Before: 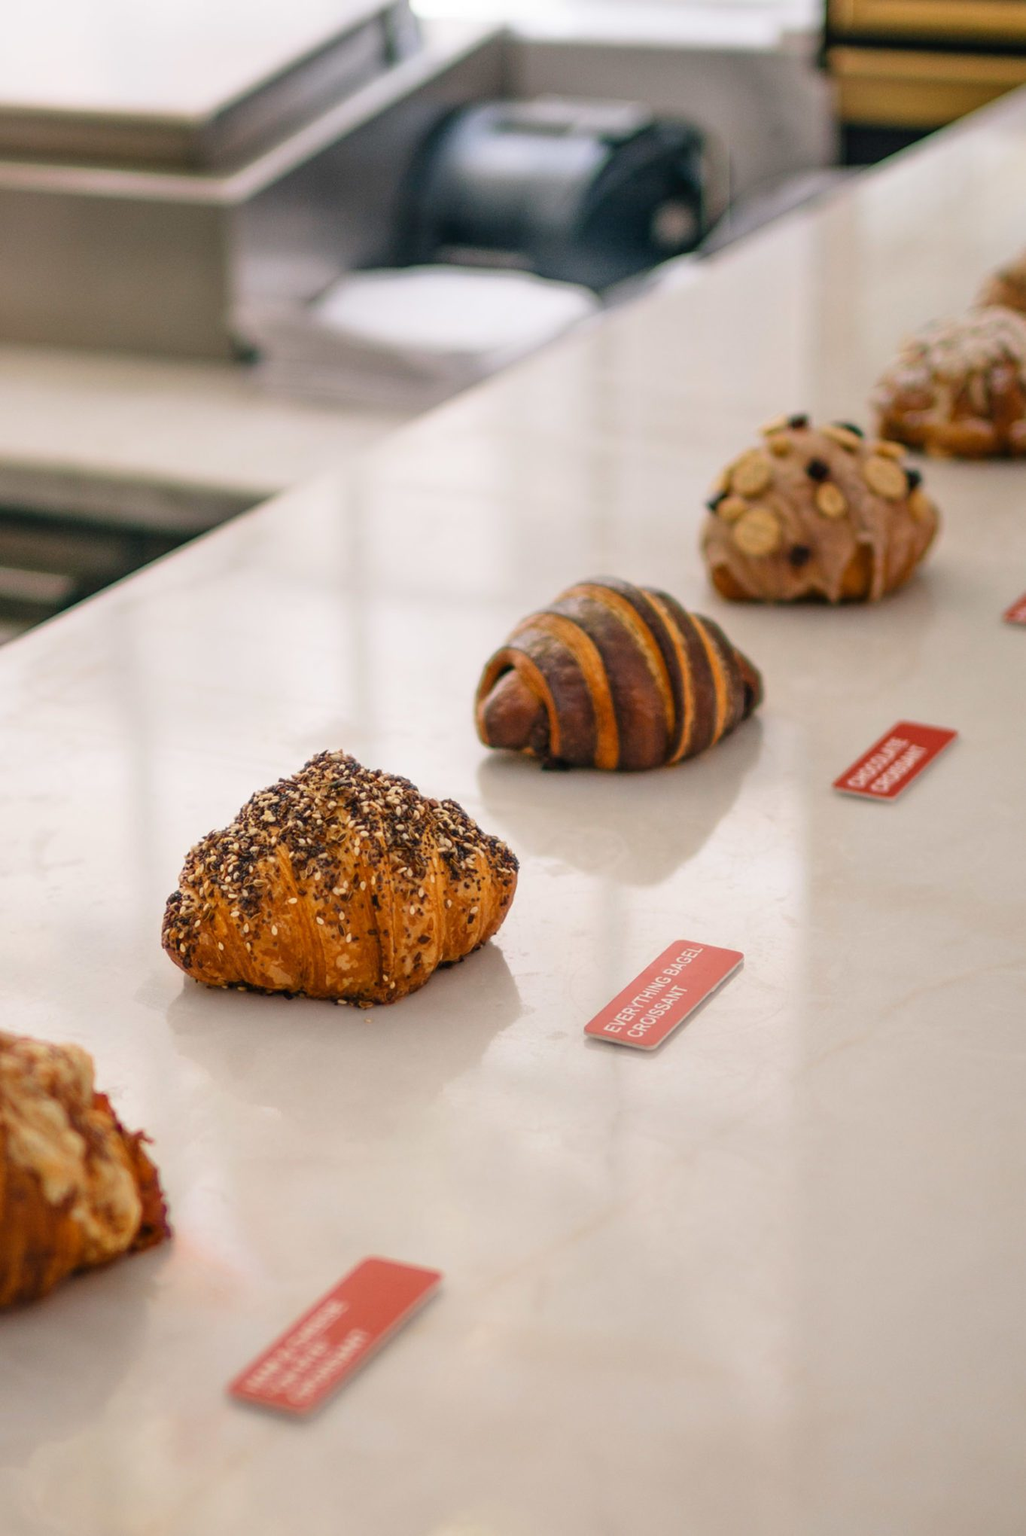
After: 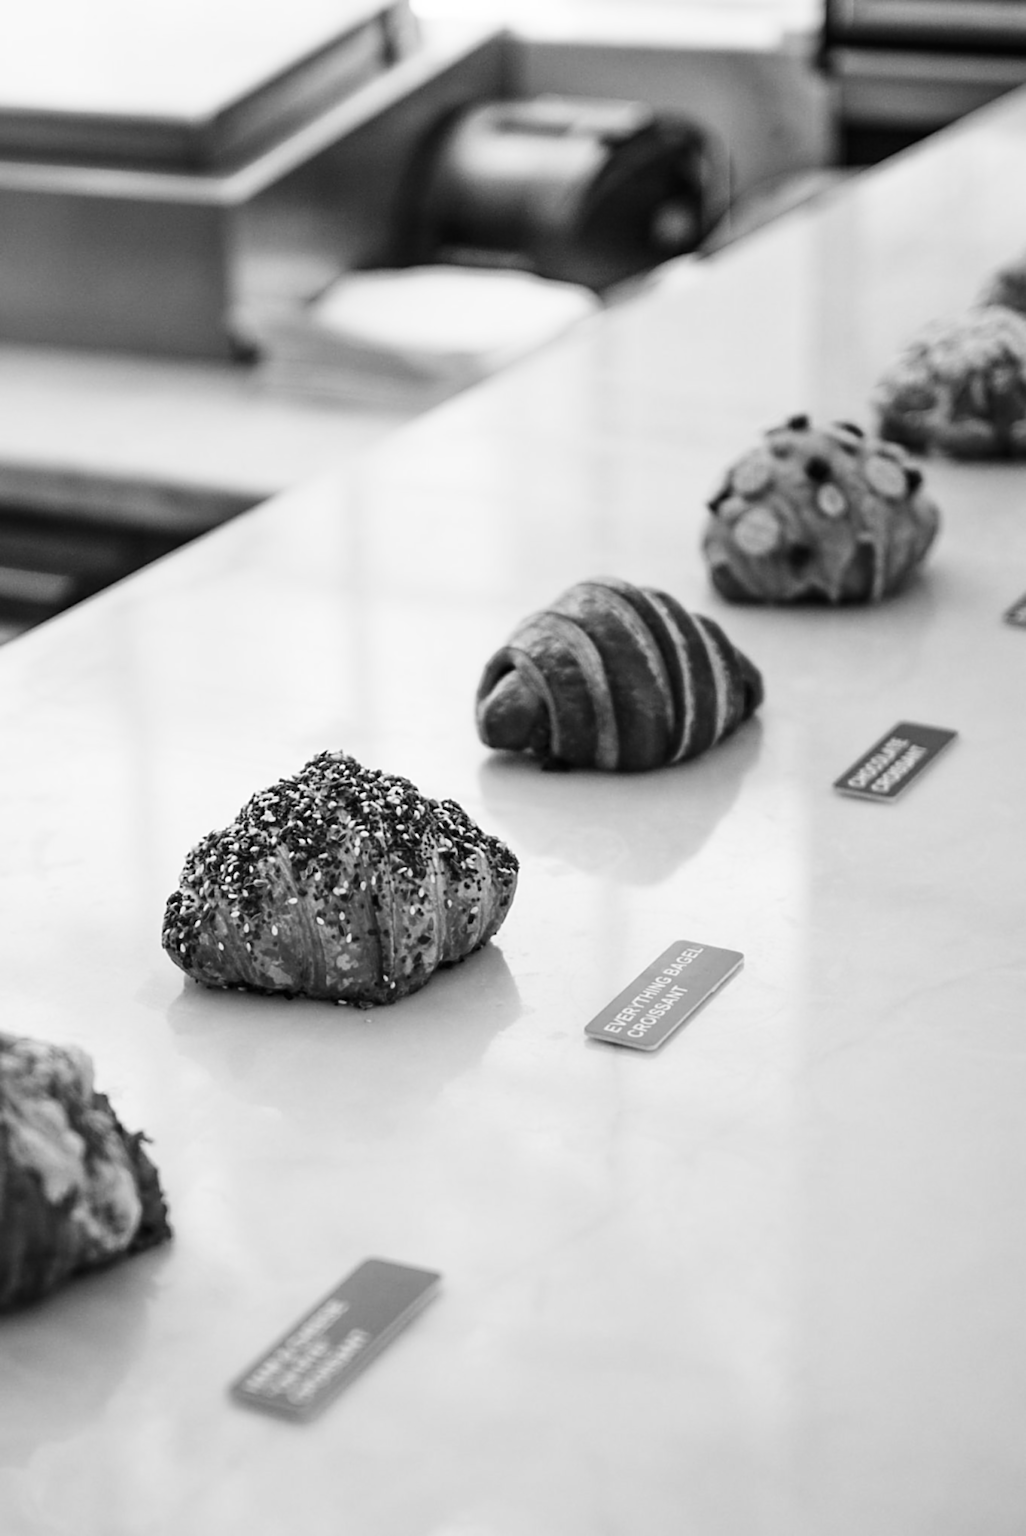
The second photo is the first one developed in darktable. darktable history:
vibrance: on, module defaults
sharpen: on, module defaults
lowpass: radius 0.76, contrast 1.56, saturation 0, unbound 0
